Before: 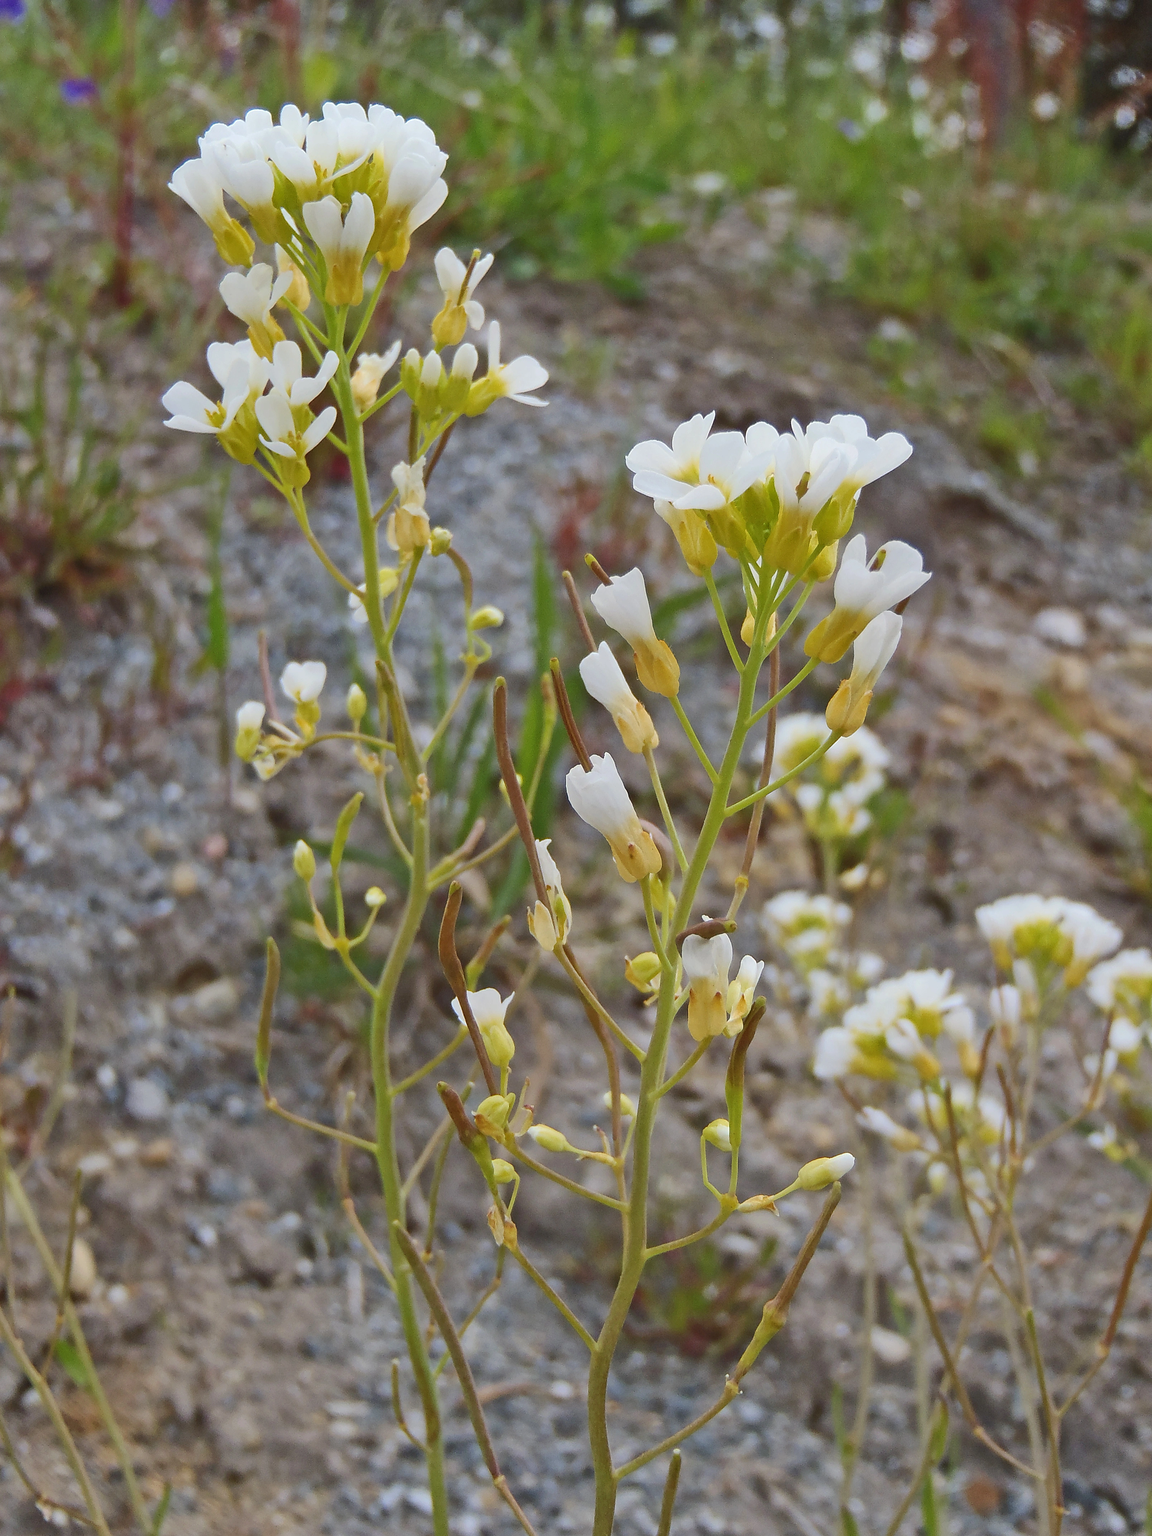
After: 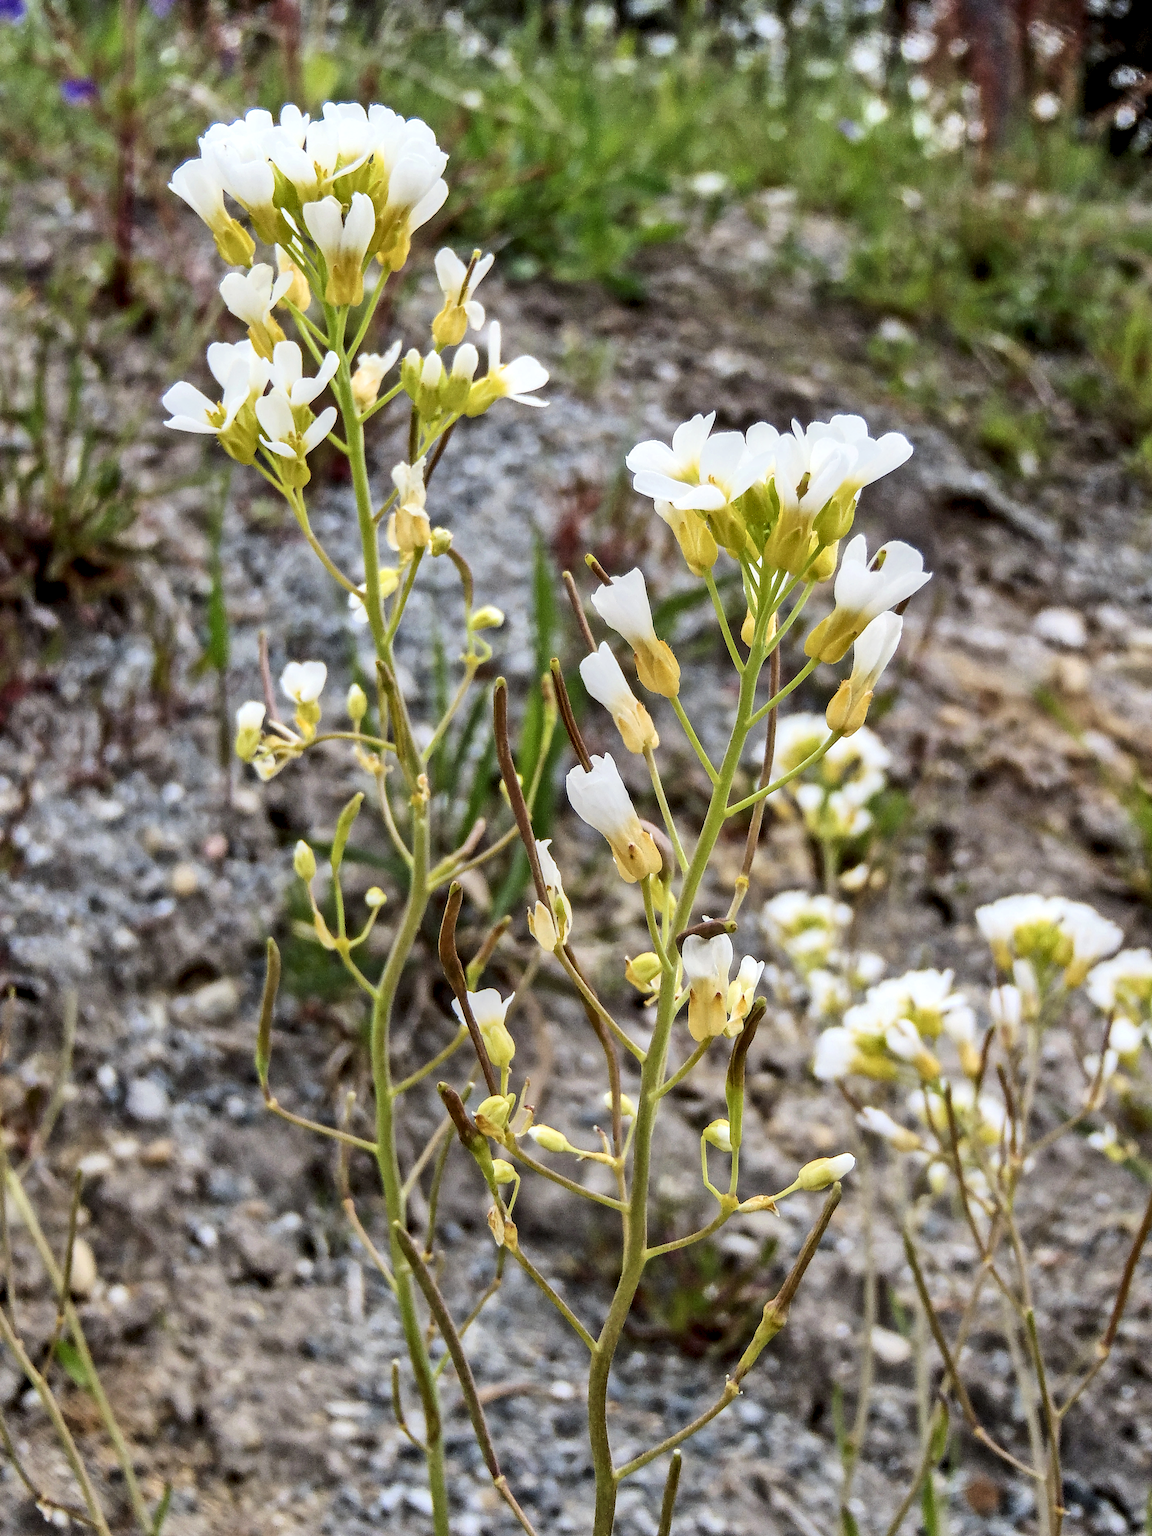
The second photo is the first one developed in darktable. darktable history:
filmic rgb: middle gray luminance 12.81%, black relative exposure -10.21 EV, white relative exposure 3.46 EV, target black luminance 0%, hardness 5.78, latitude 44.74%, contrast 1.224, highlights saturation mix 4.55%, shadows ↔ highlights balance 26.47%, iterations of high-quality reconstruction 0
local contrast: highlights 29%, detail 150%
tone equalizer: -8 EV -0.394 EV, -7 EV -0.425 EV, -6 EV -0.318 EV, -5 EV -0.199 EV, -3 EV 0.215 EV, -2 EV 0.359 EV, -1 EV 0.389 EV, +0 EV 0.437 EV, edges refinement/feathering 500, mask exposure compensation -1.57 EV, preserve details no
